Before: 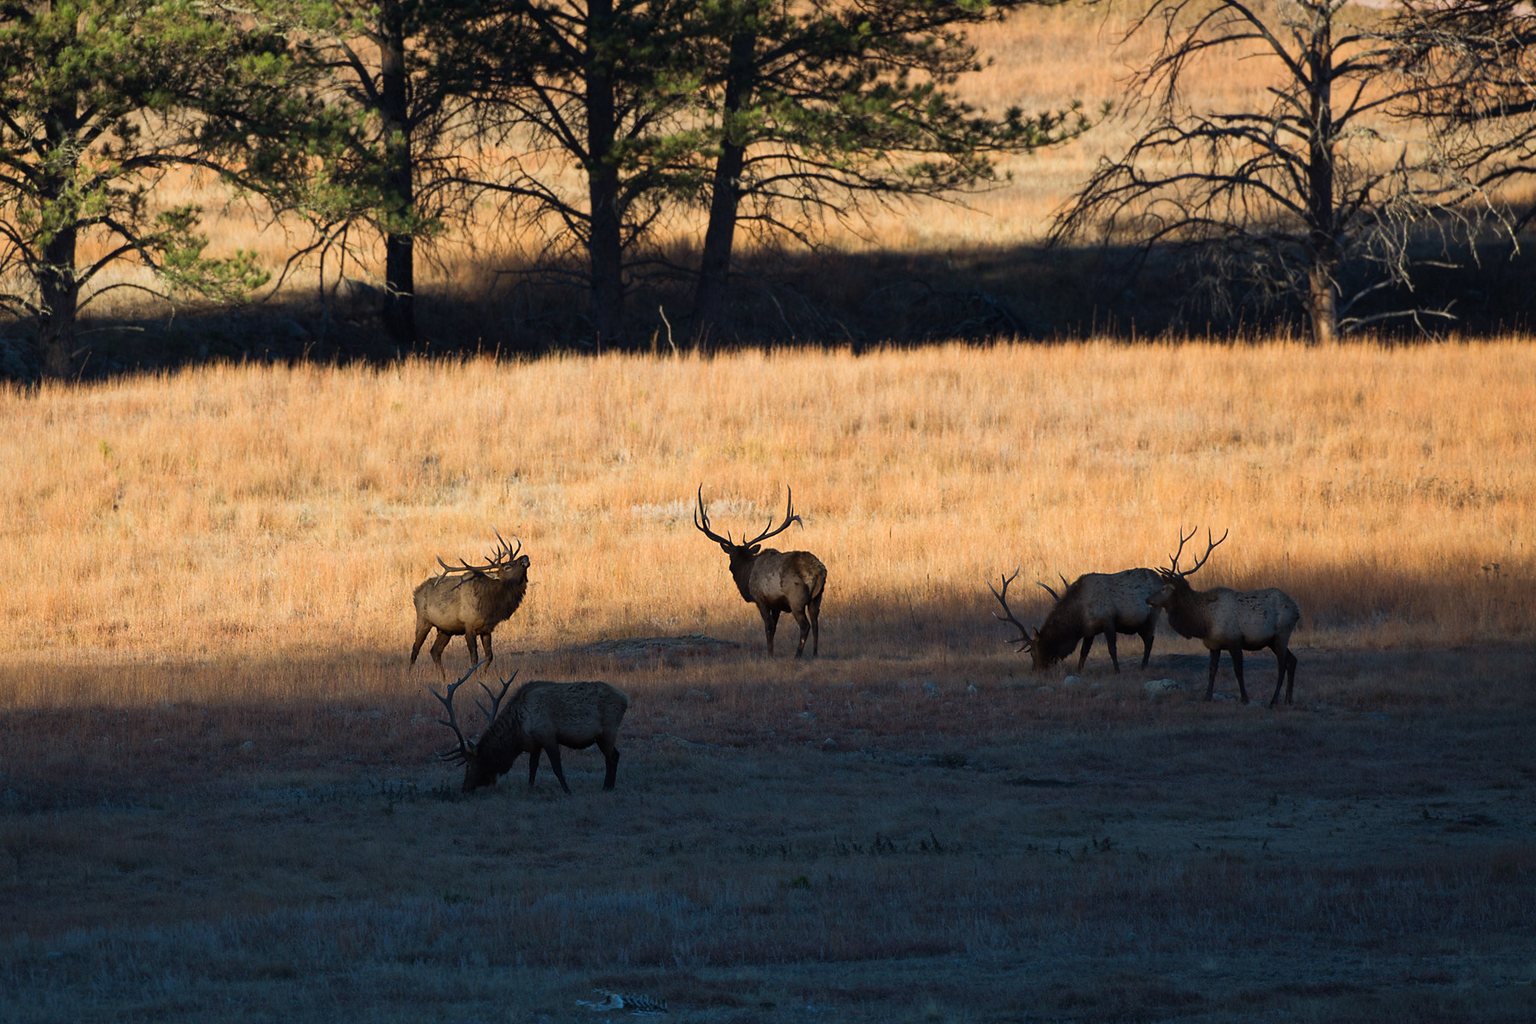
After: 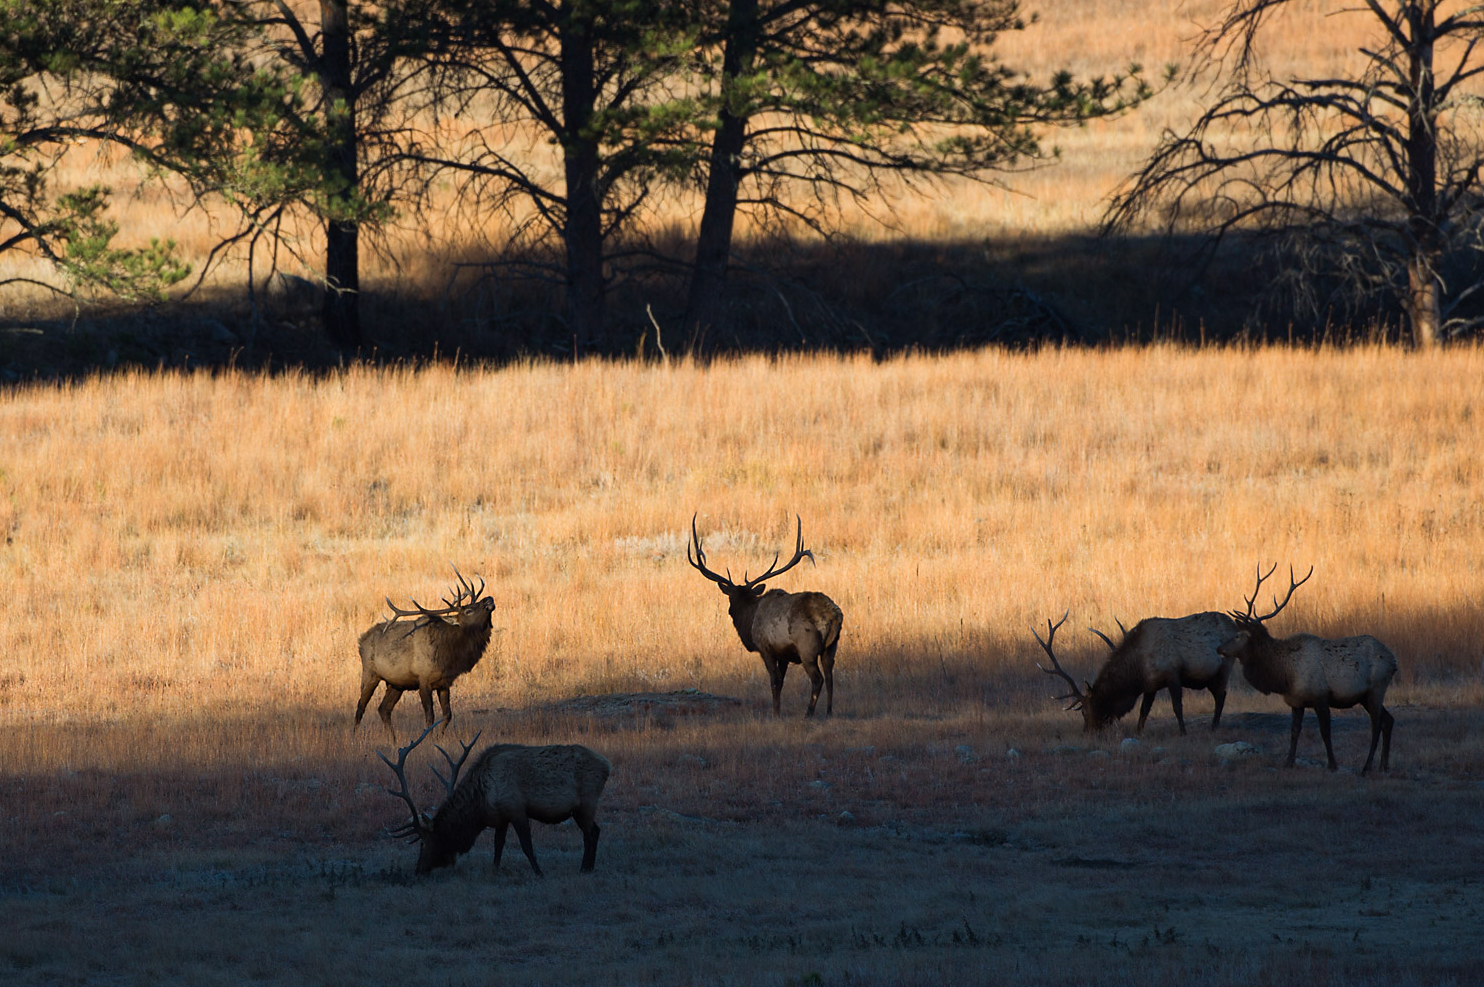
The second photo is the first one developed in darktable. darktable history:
crop and rotate: left 7.007%, top 4.531%, right 10.514%, bottom 13.17%
